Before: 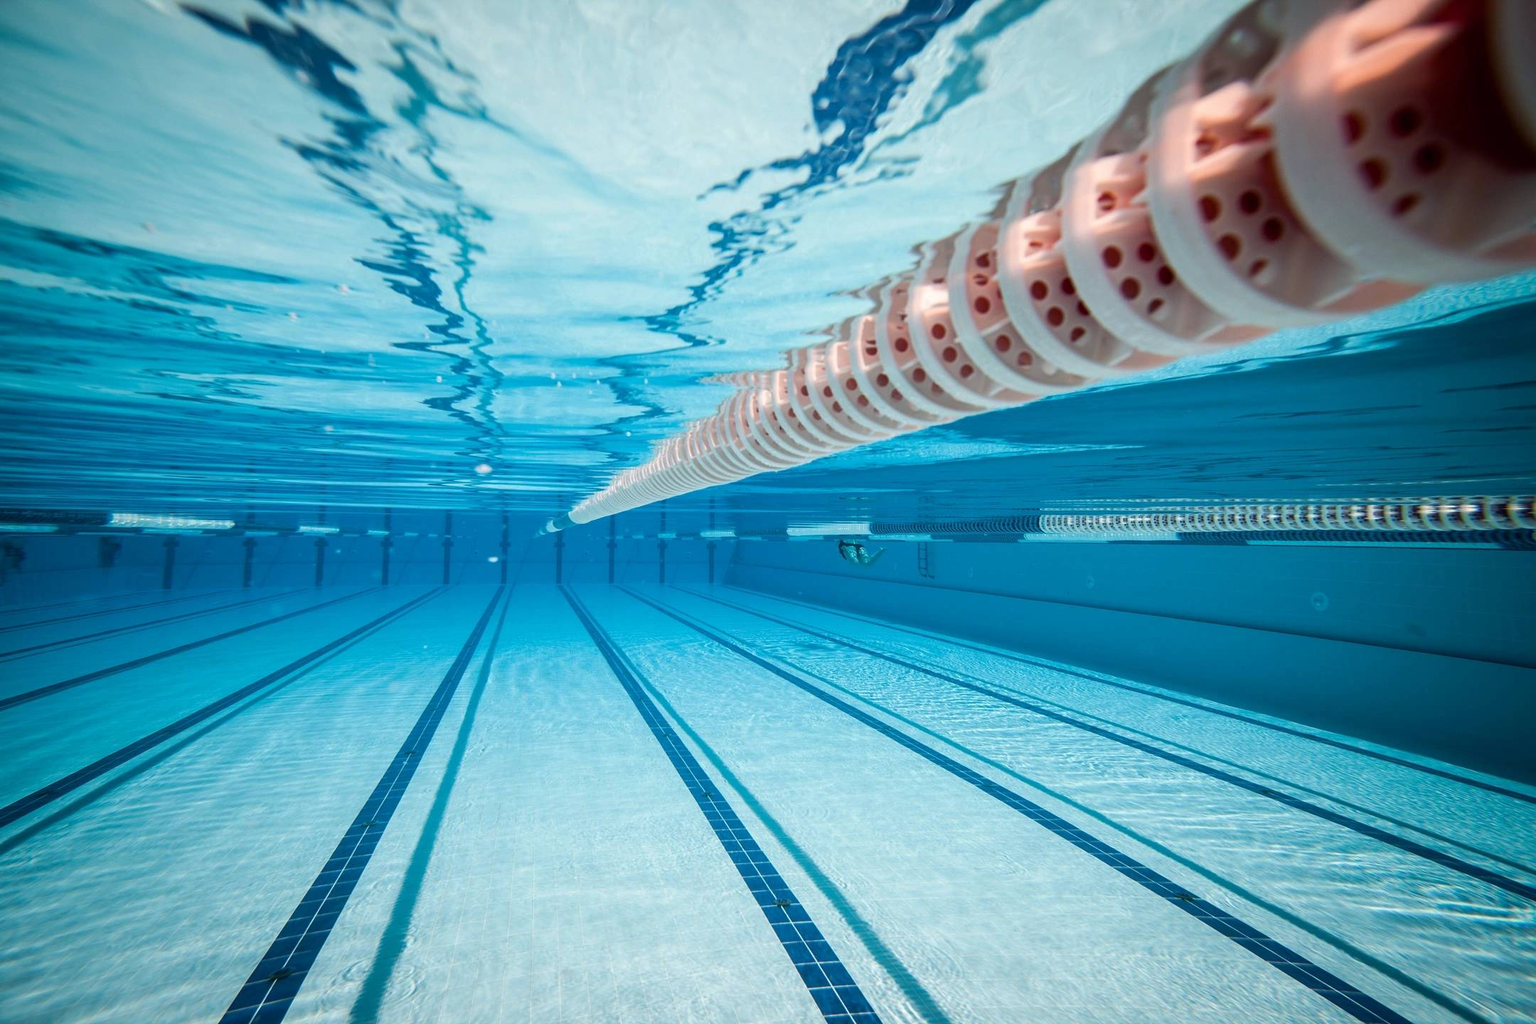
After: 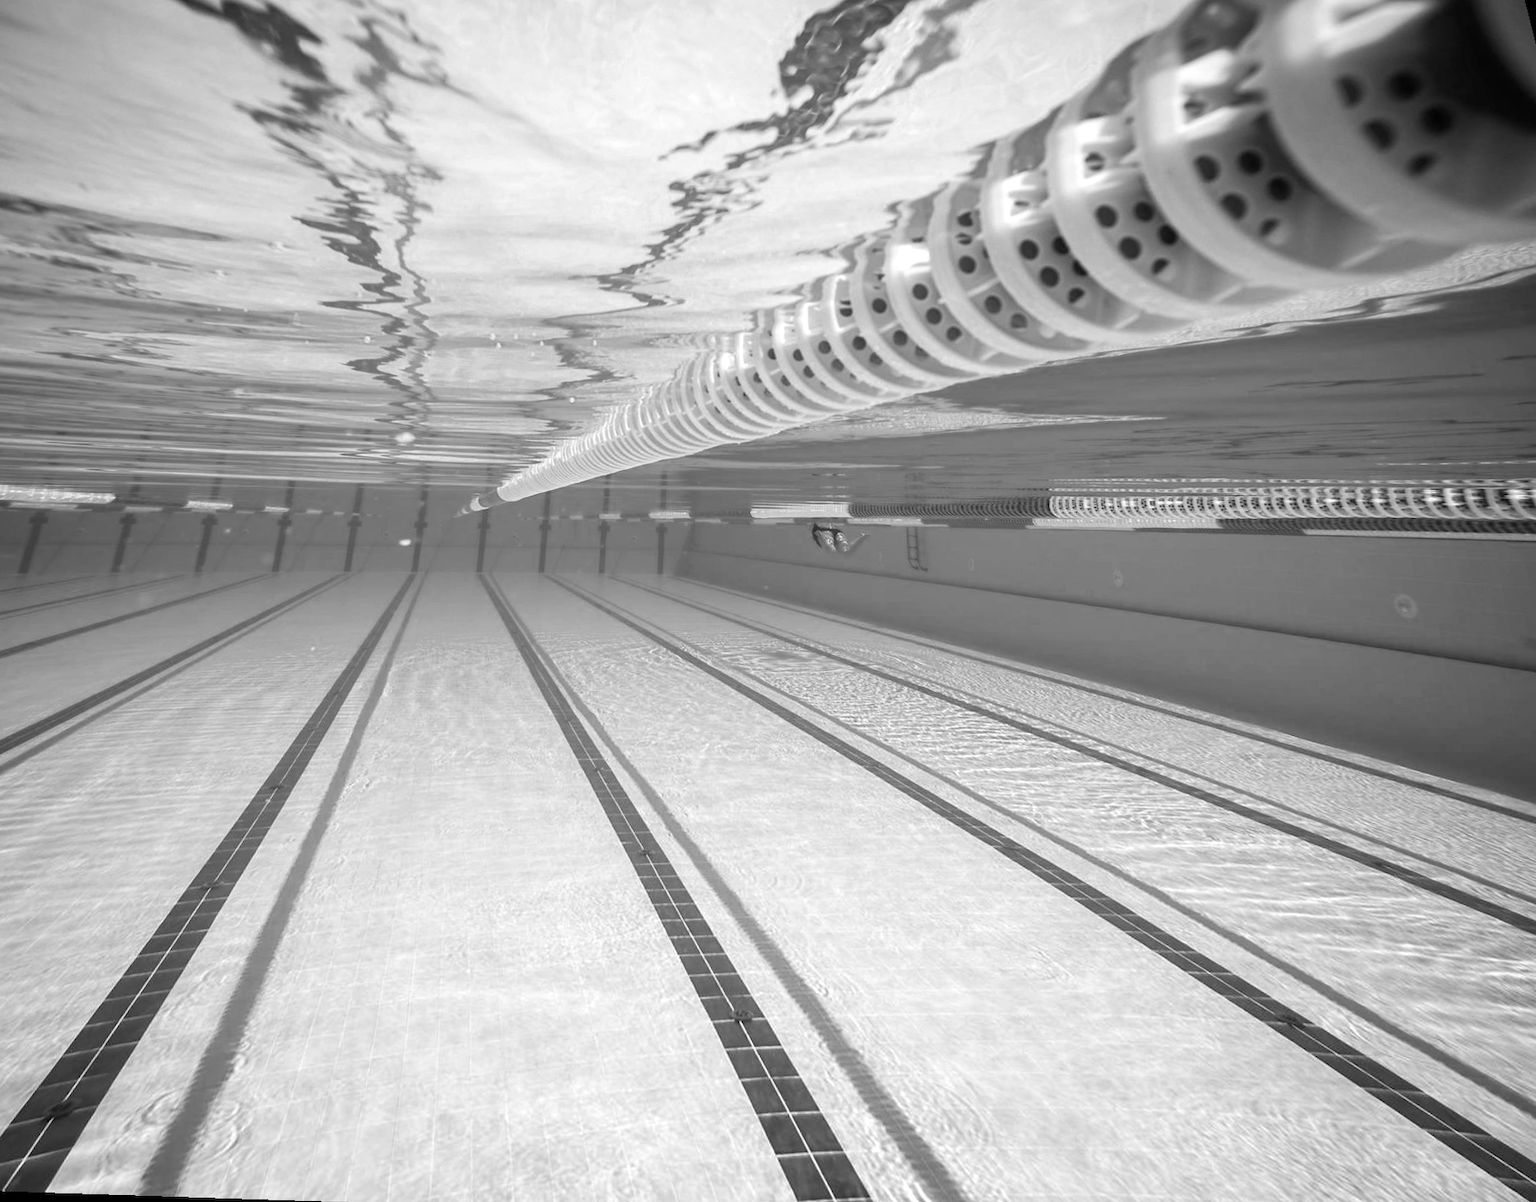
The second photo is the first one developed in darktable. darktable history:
contrast equalizer: y [[0.5 ×6], [0.5 ×6], [0.5, 0.5, 0.501, 0.545, 0.707, 0.863], [0 ×6], [0 ×6]]
exposure: exposure 0.426 EV, compensate highlight preservation false
monochrome: a 32, b 64, size 2.3
rotate and perspective: rotation 0.72°, lens shift (vertical) -0.352, lens shift (horizontal) -0.051, crop left 0.152, crop right 0.859, crop top 0.019, crop bottom 0.964
